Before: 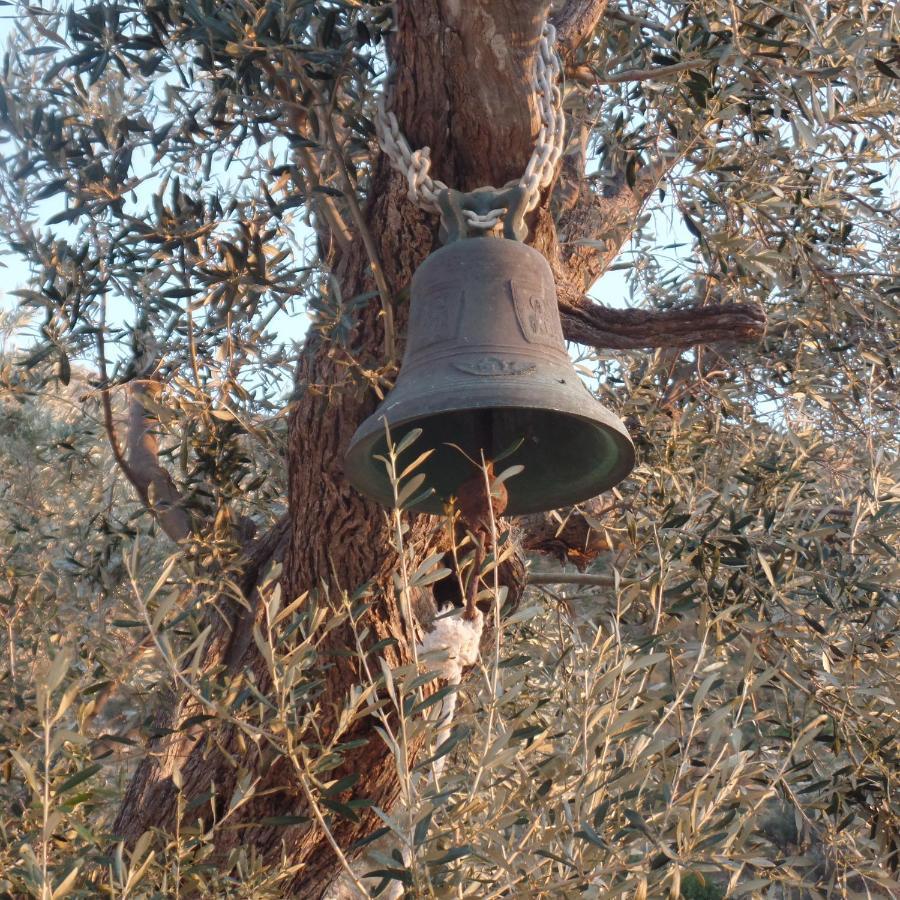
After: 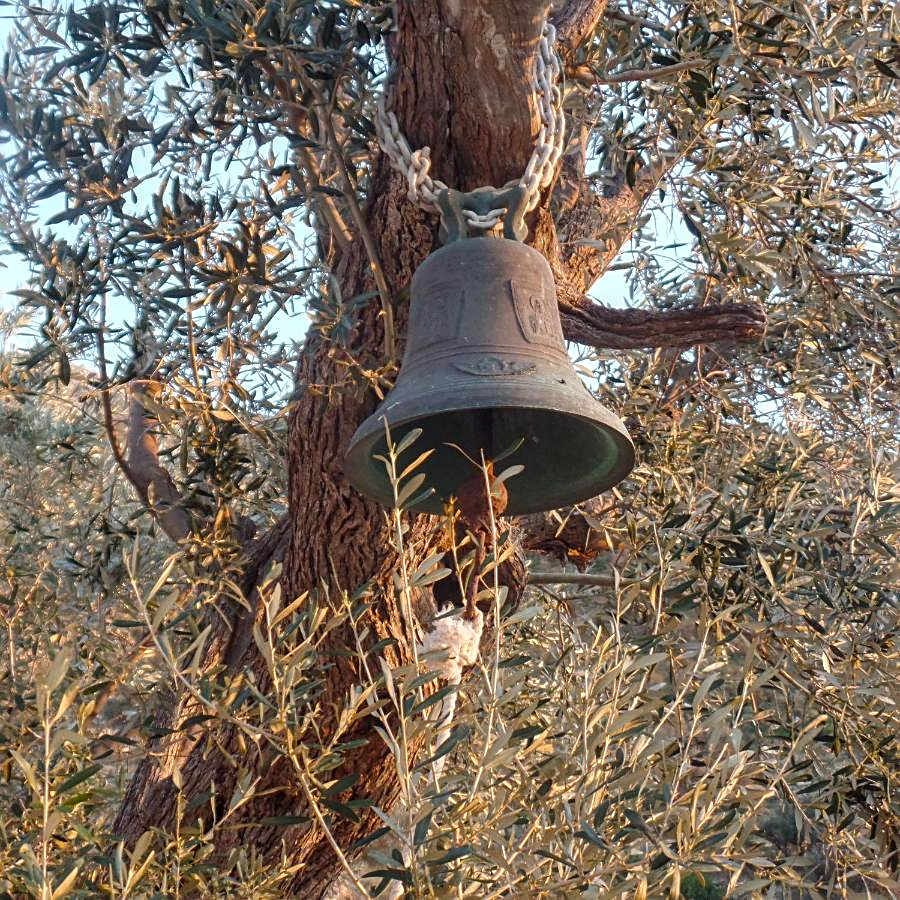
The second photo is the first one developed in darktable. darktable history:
color balance rgb: perceptual saturation grading › global saturation 25%, global vibrance 10%
local contrast: on, module defaults
sharpen: on, module defaults
